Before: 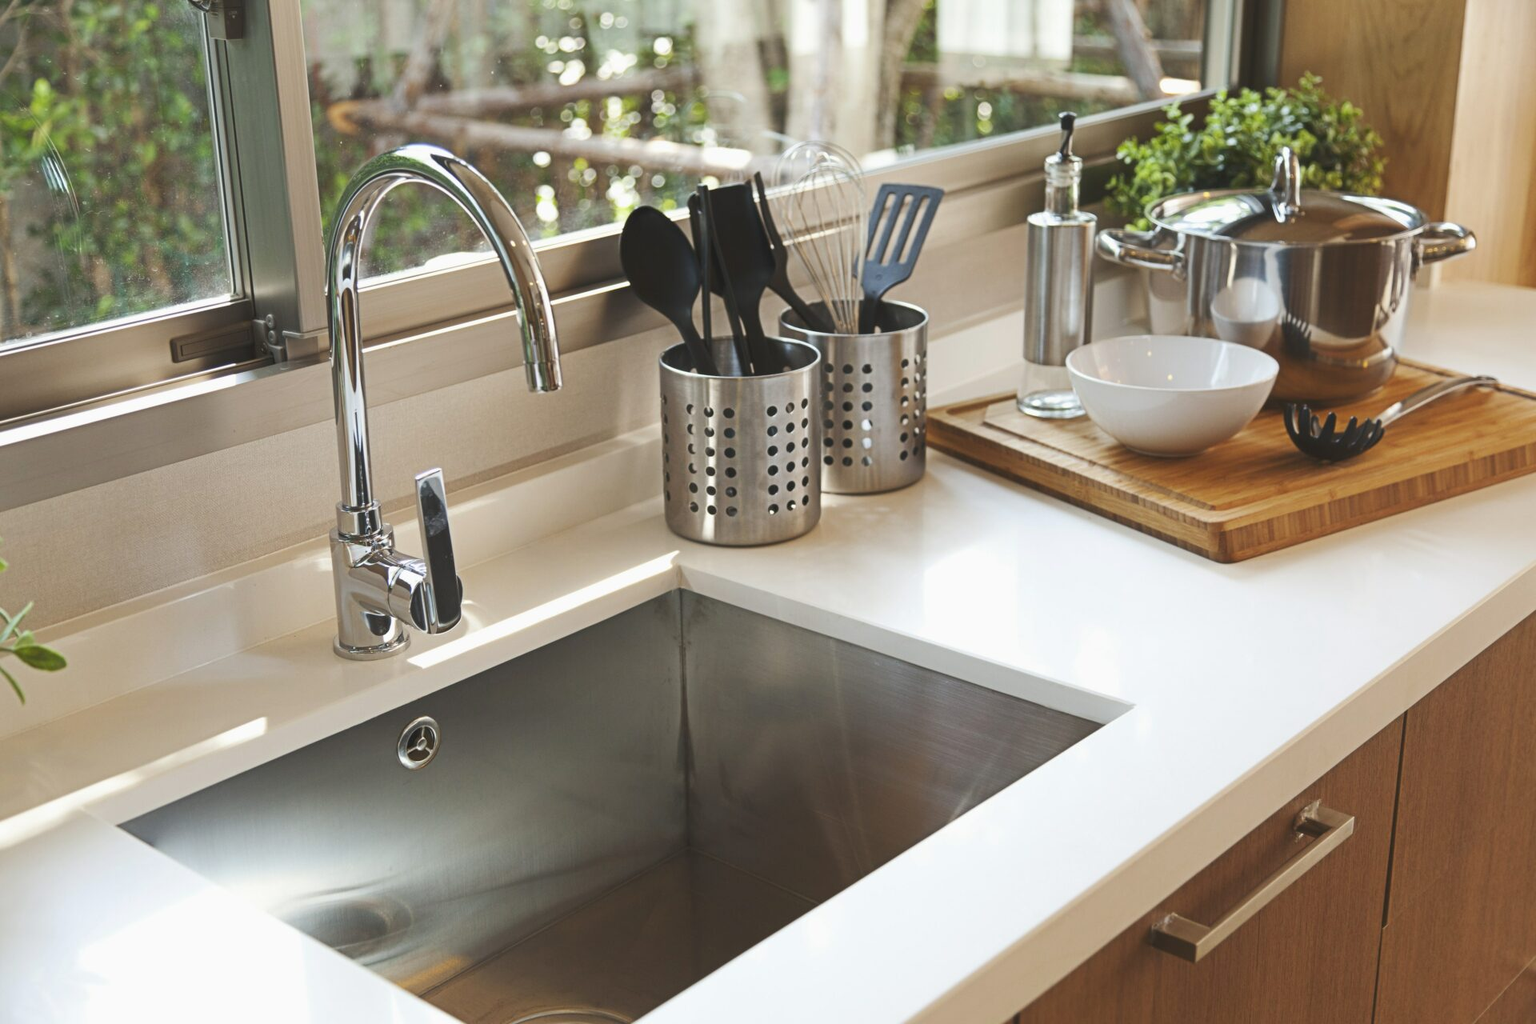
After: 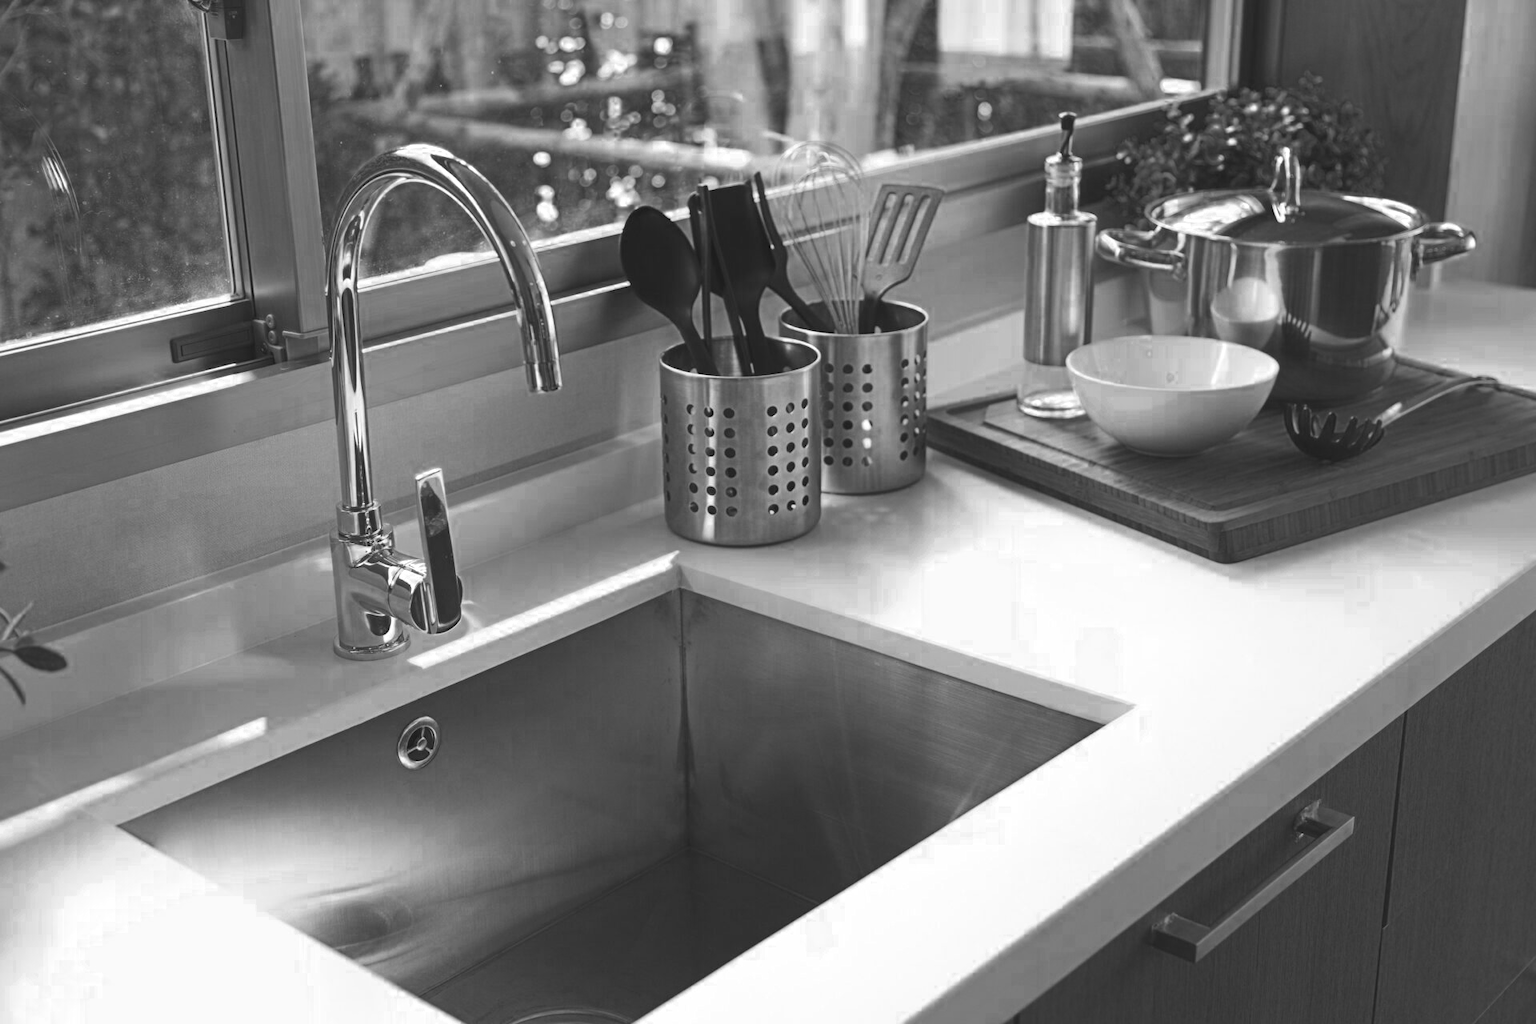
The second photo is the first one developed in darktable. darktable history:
tone equalizer: on, module defaults
color zones: curves: ch0 [(0.287, 0.048) (0.493, 0.484) (0.737, 0.816)]; ch1 [(0, 0) (0.143, 0) (0.286, 0) (0.429, 0) (0.571, 0) (0.714, 0) (0.857, 0)]
